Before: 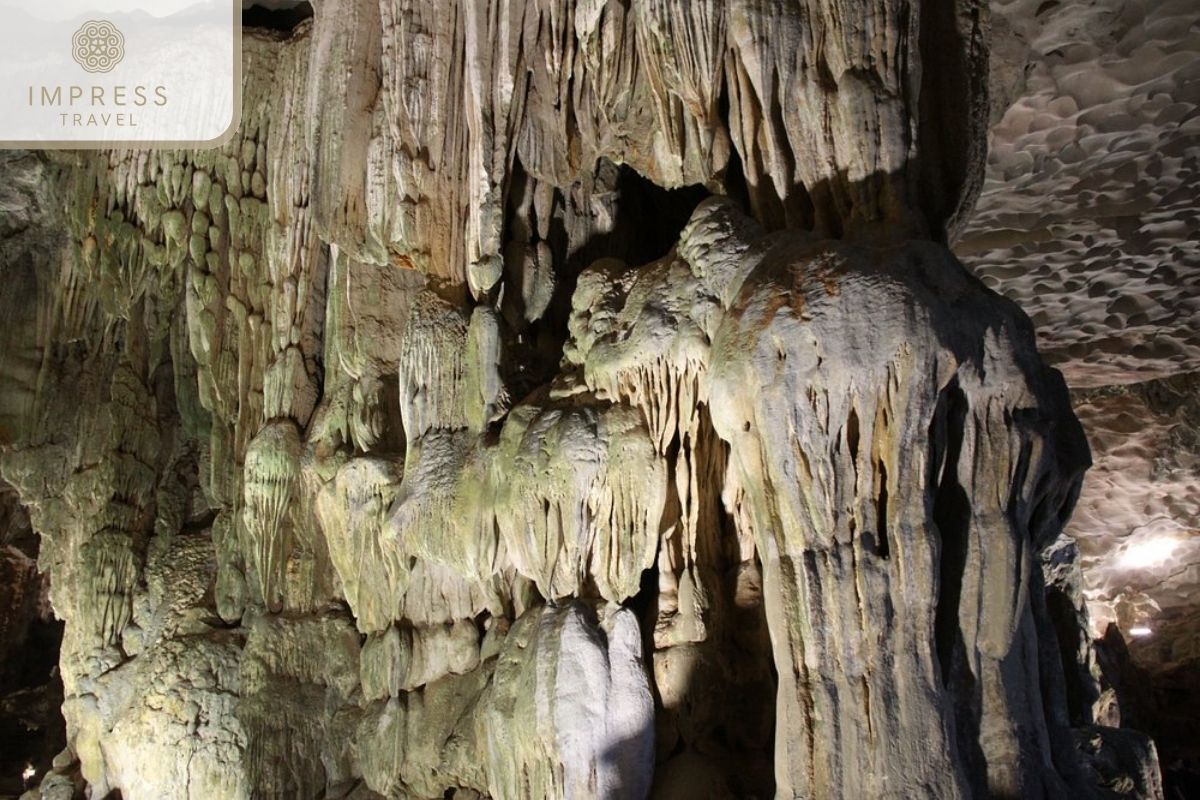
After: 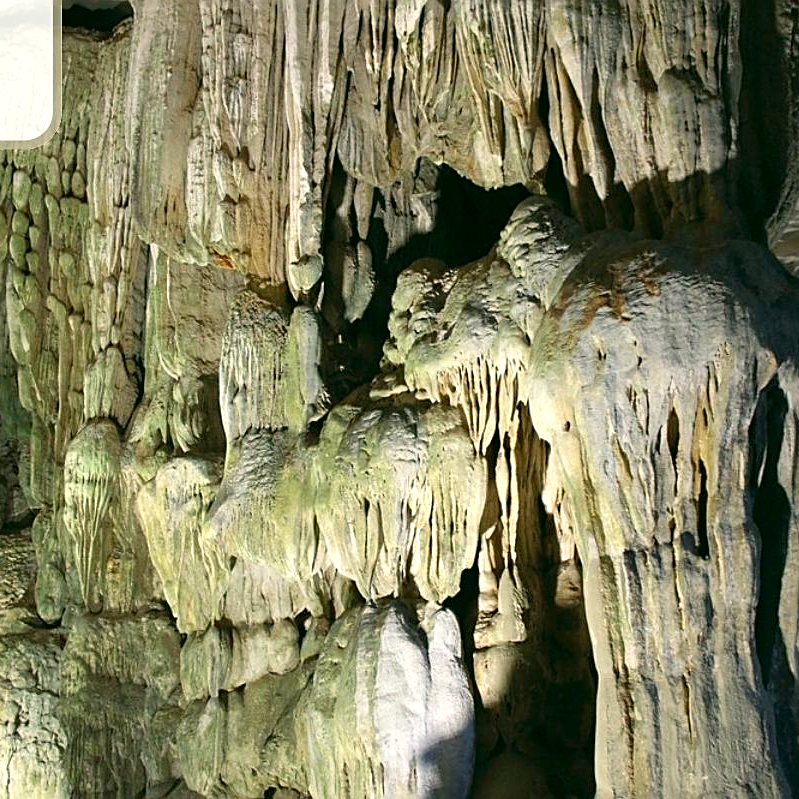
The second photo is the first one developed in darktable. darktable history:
crop and rotate: left 15.055%, right 18.278%
sharpen: on, module defaults
levels: levels [0, 0.435, 0.917]
shadows and highlights: shadows 5, soften with gaussian
white balance: red 0.976, blue 1.04
color correction: highlights a* -0.482, highlights b* 9.48, shadows a* -9.48, shadows b* 0.803
